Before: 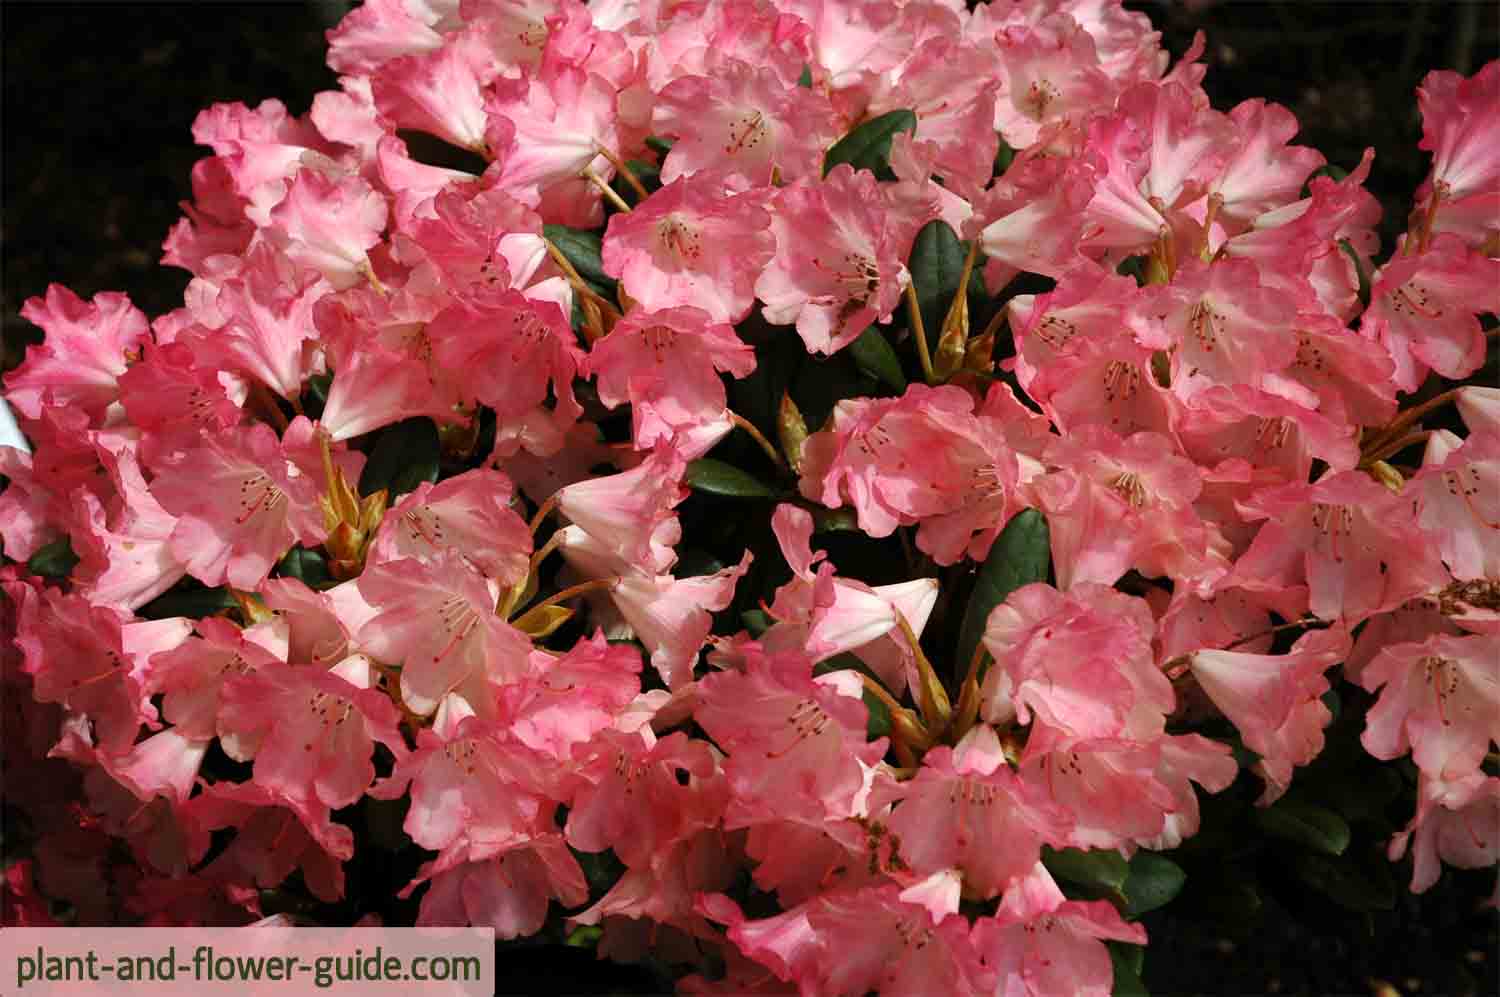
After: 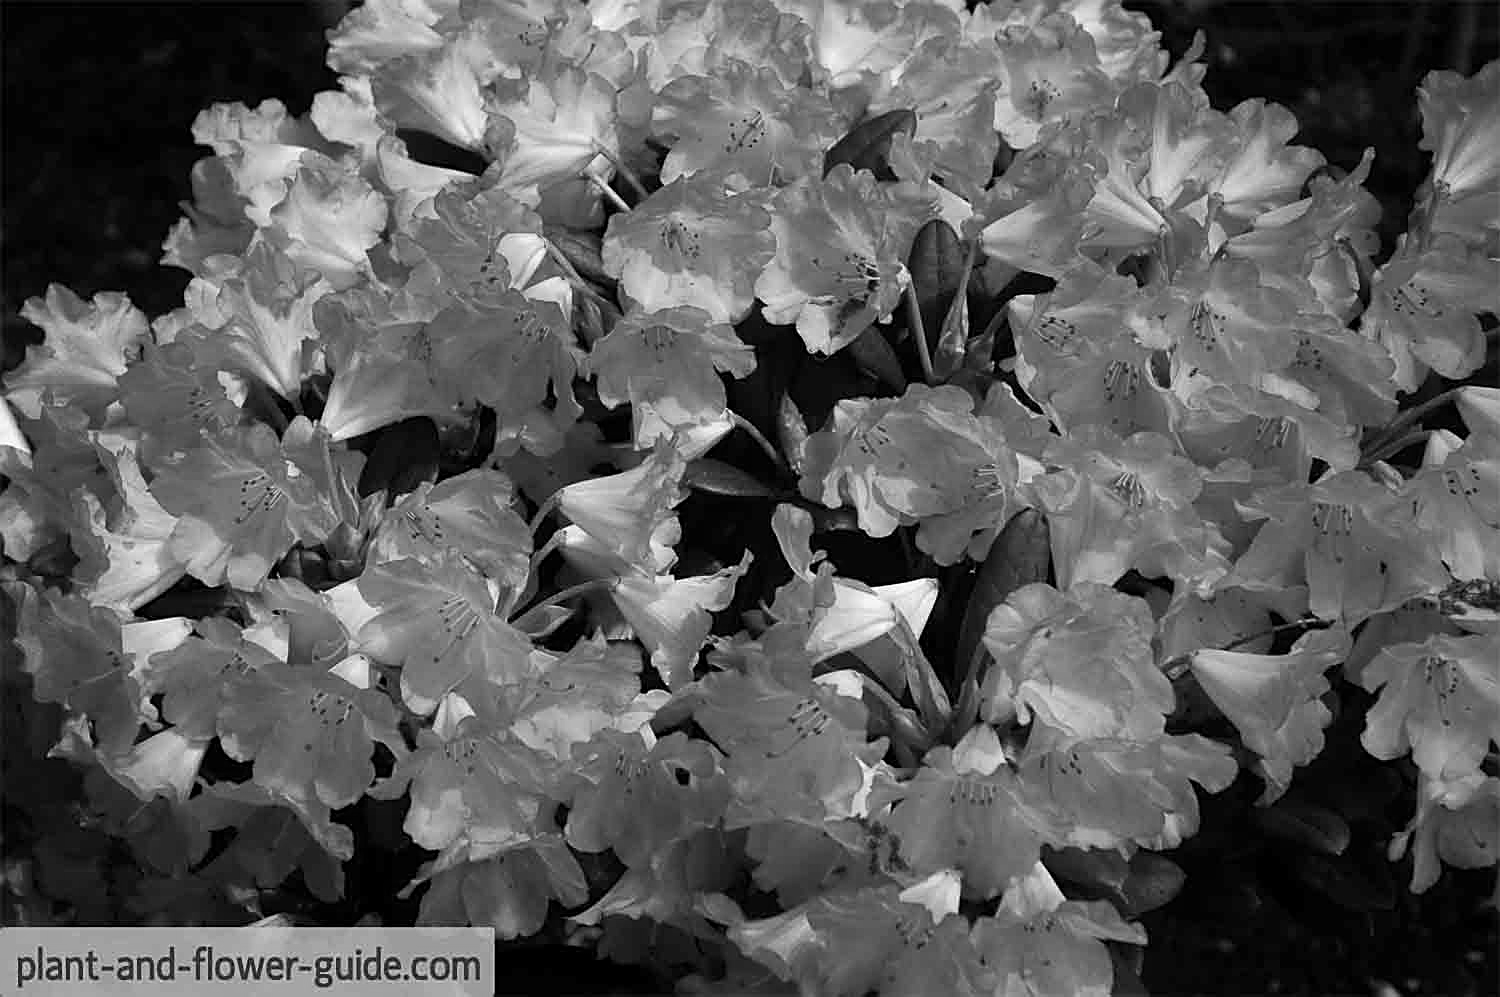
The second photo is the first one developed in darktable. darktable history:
sharpen: on, module defaults
monochrome: size 1
